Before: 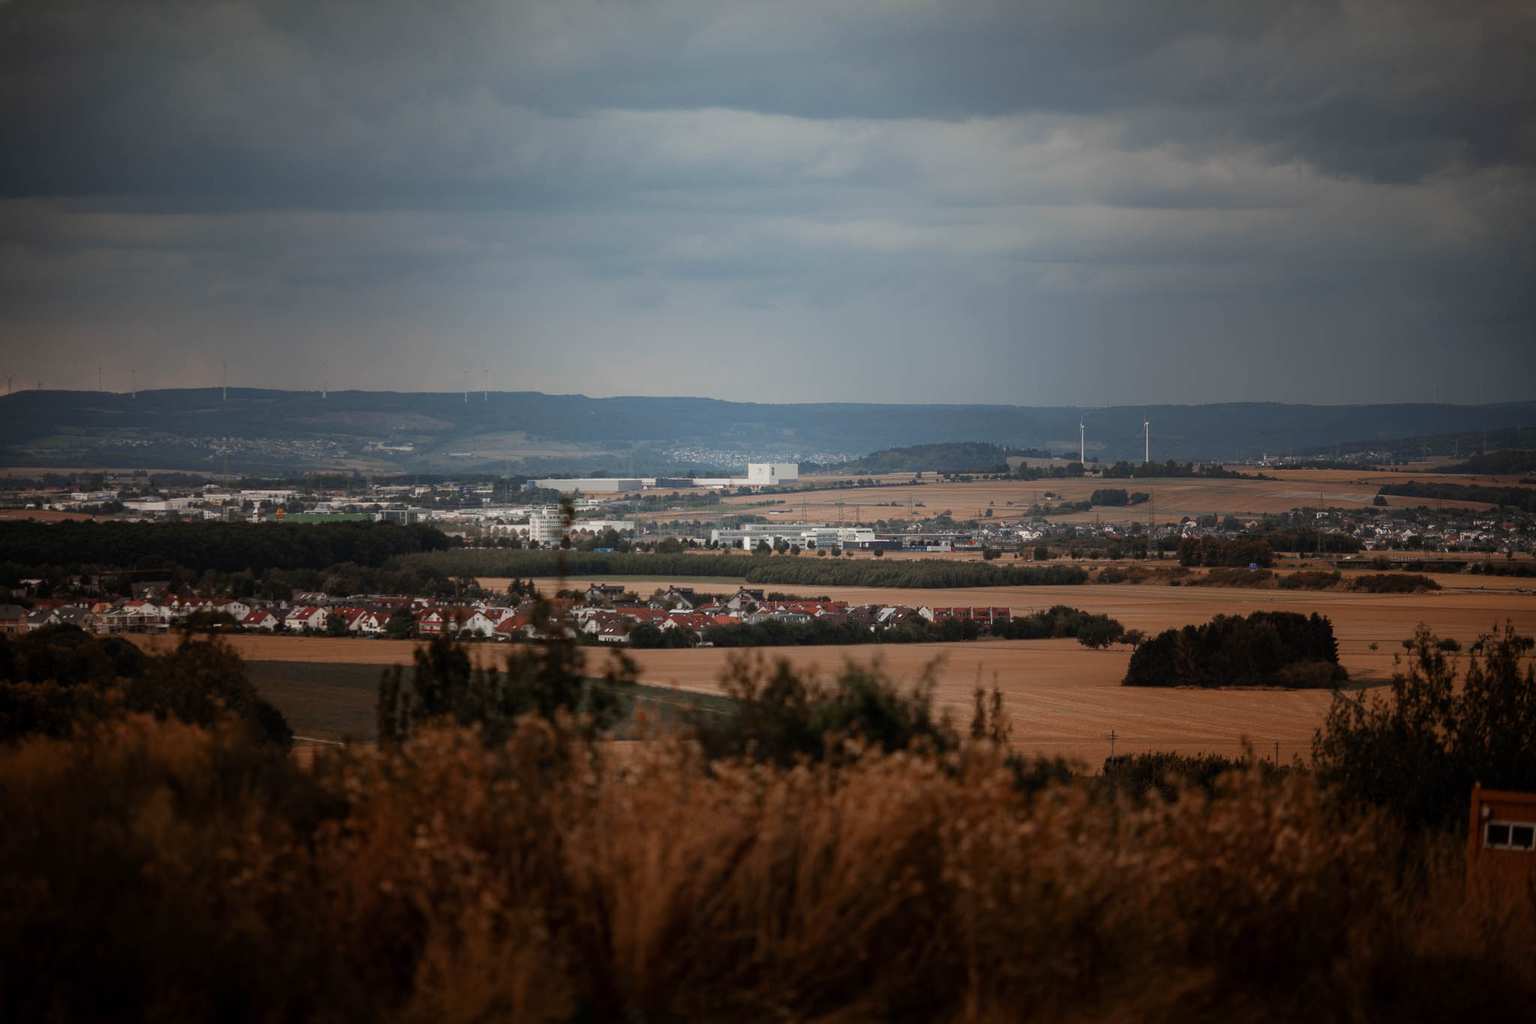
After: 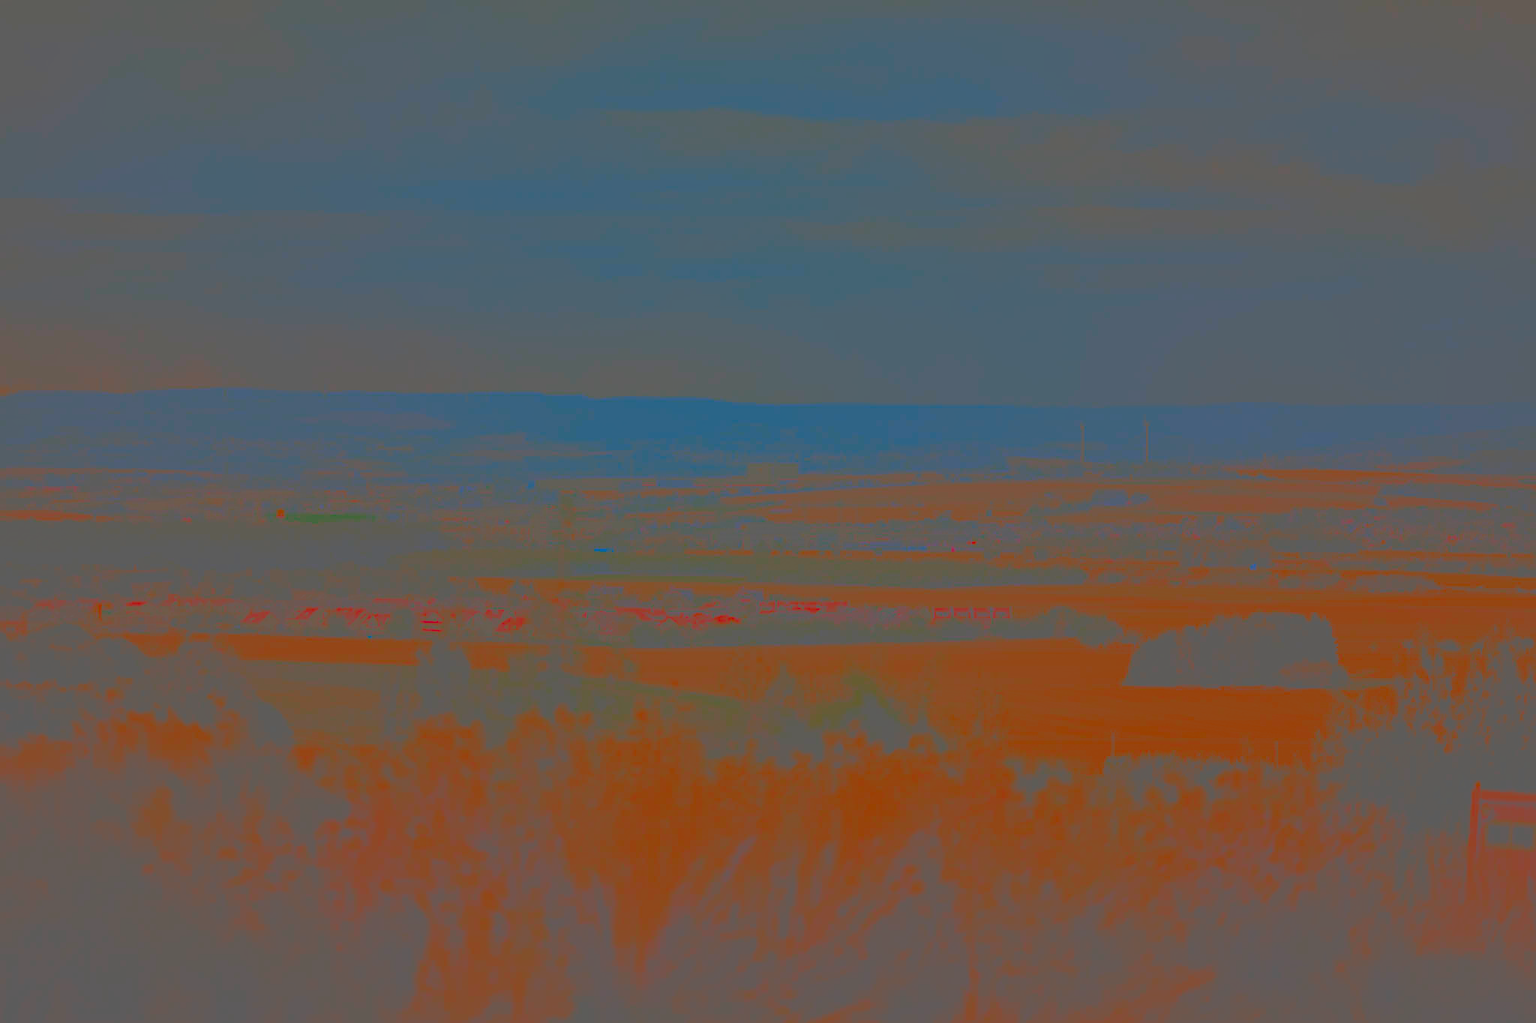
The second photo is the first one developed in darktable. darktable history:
contrast brightness saturation: contrast -0.978, brightness -0.161, saturation 0.742
